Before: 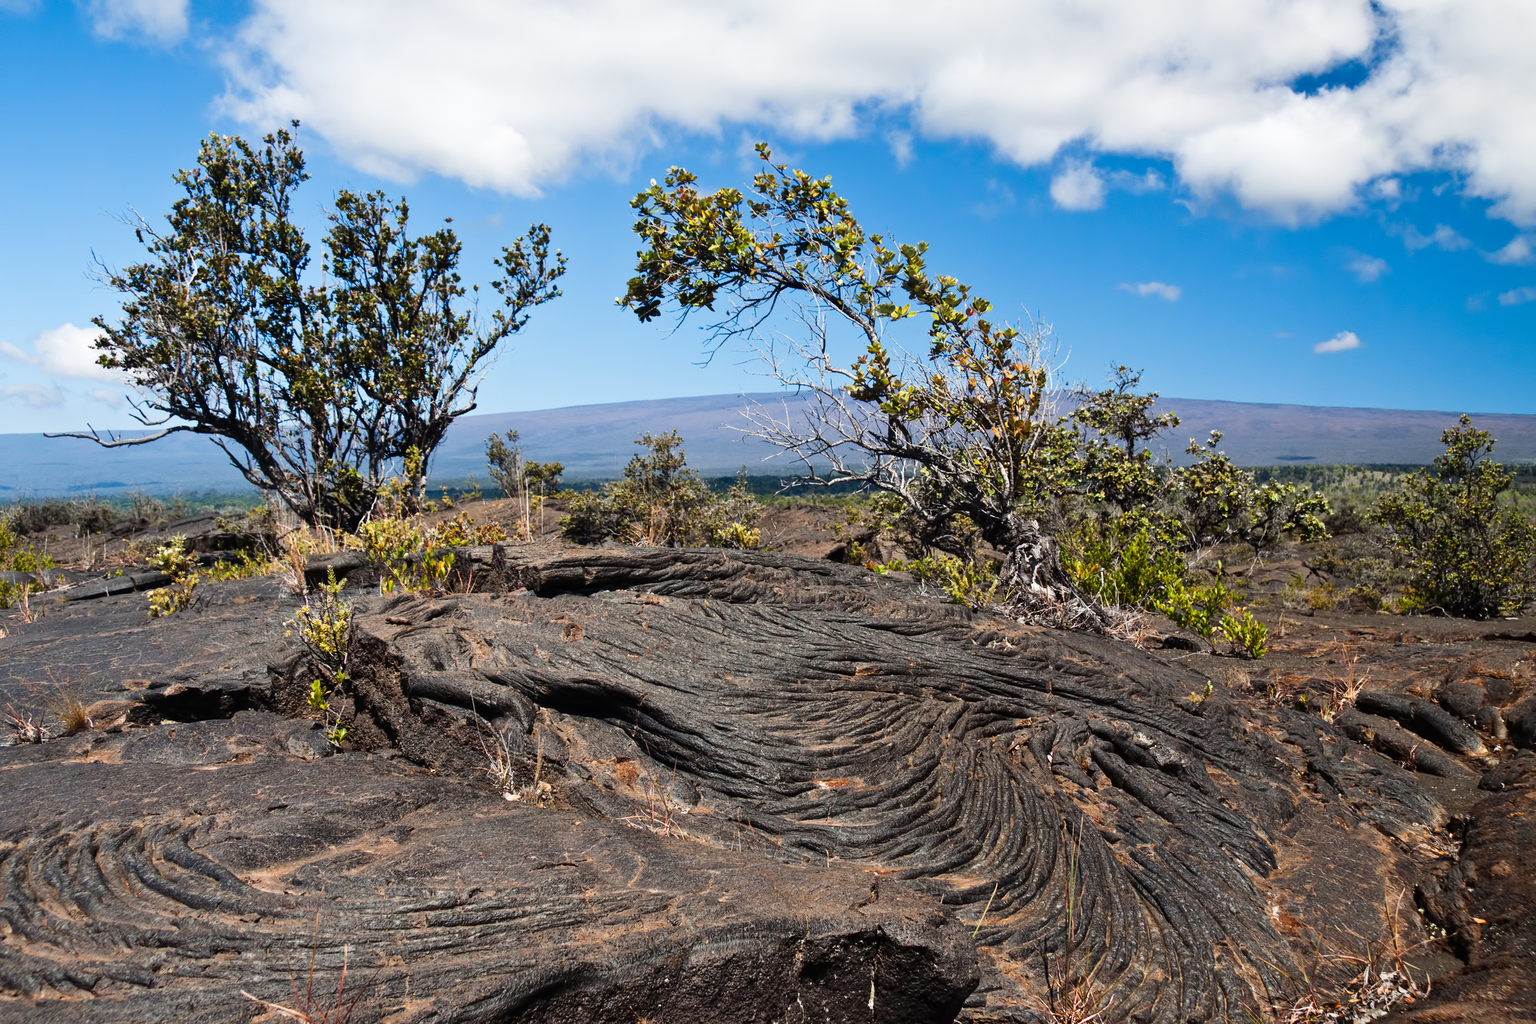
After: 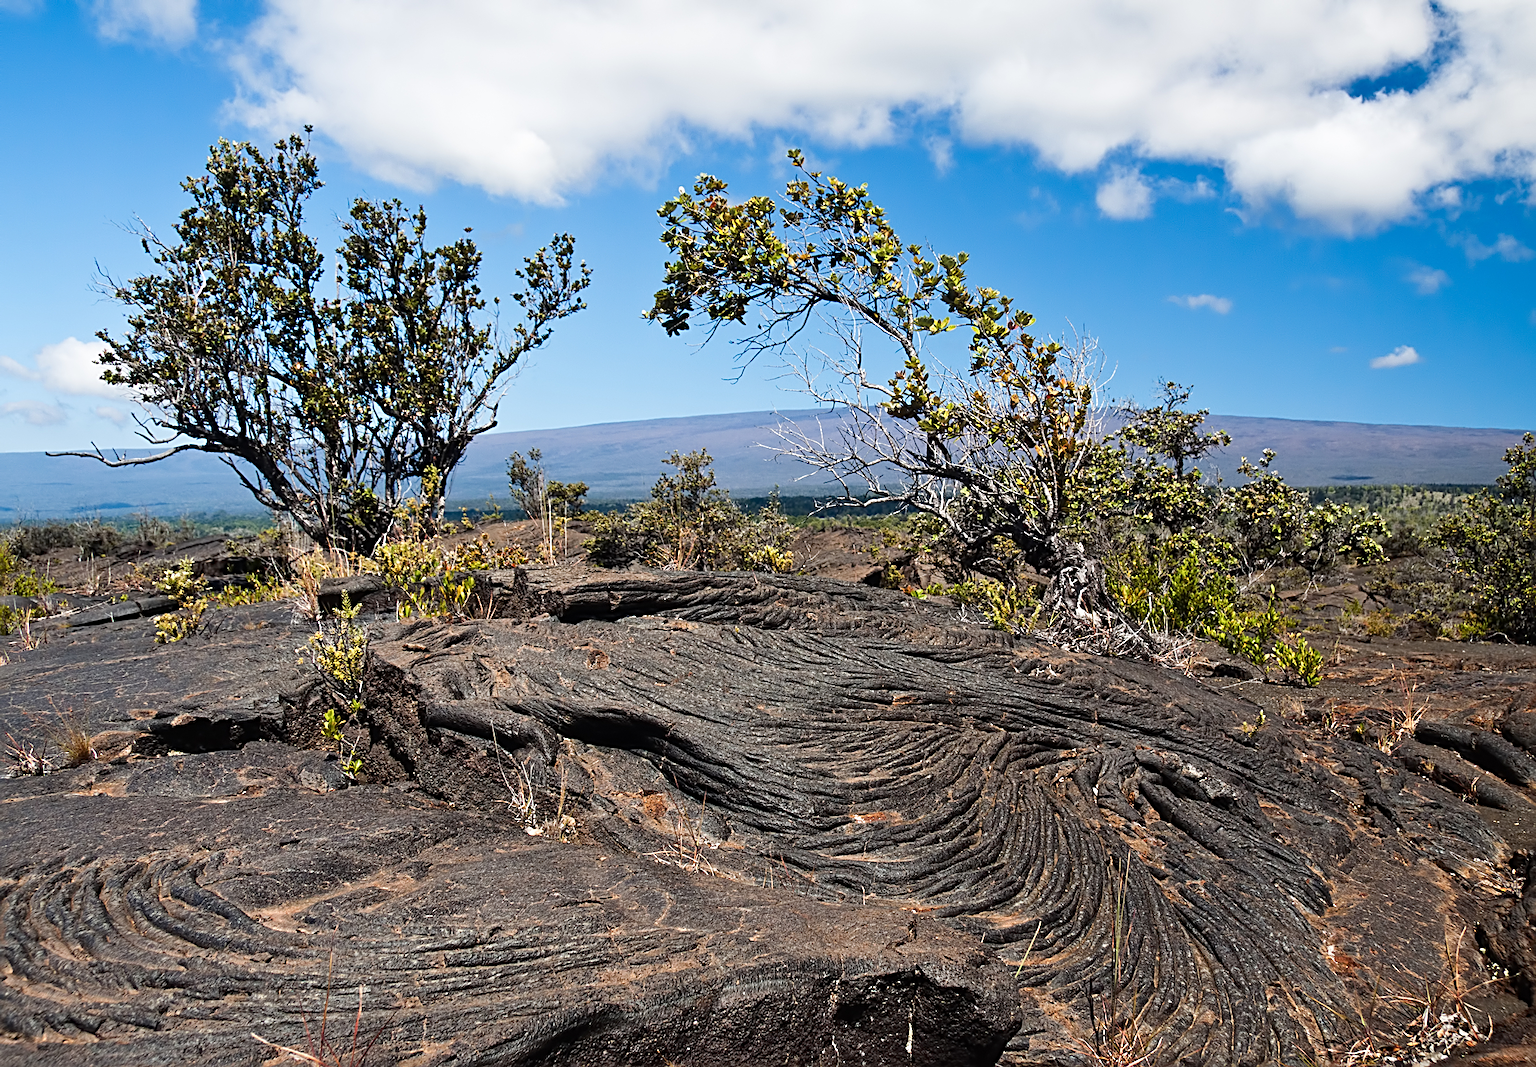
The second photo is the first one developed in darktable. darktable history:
sharpen: radius 2.531, amount 0.628
crop: right 4.126%, bottom 0.031%
